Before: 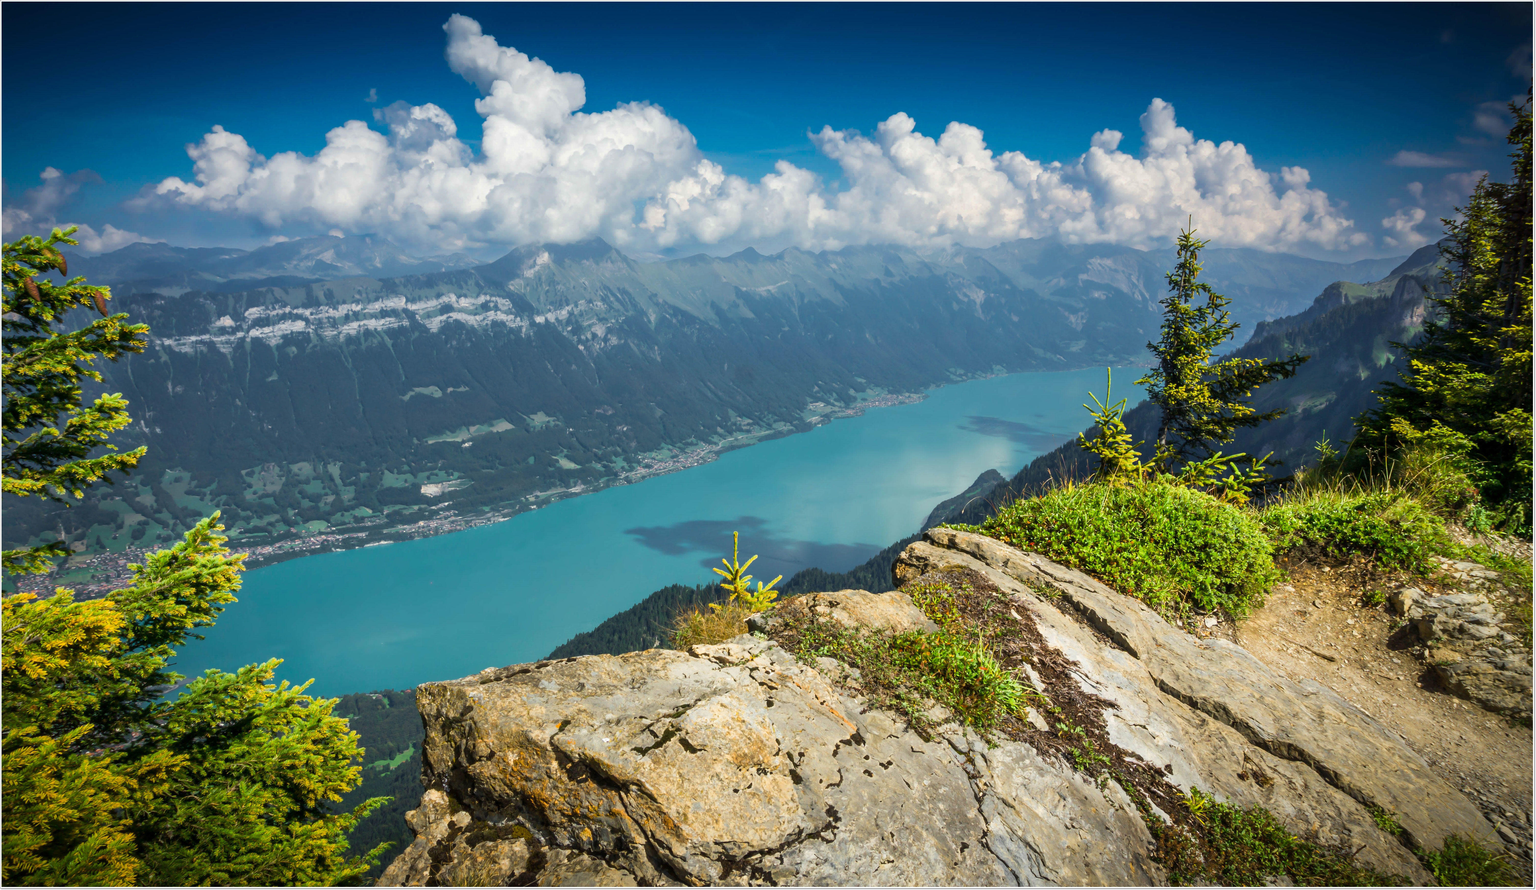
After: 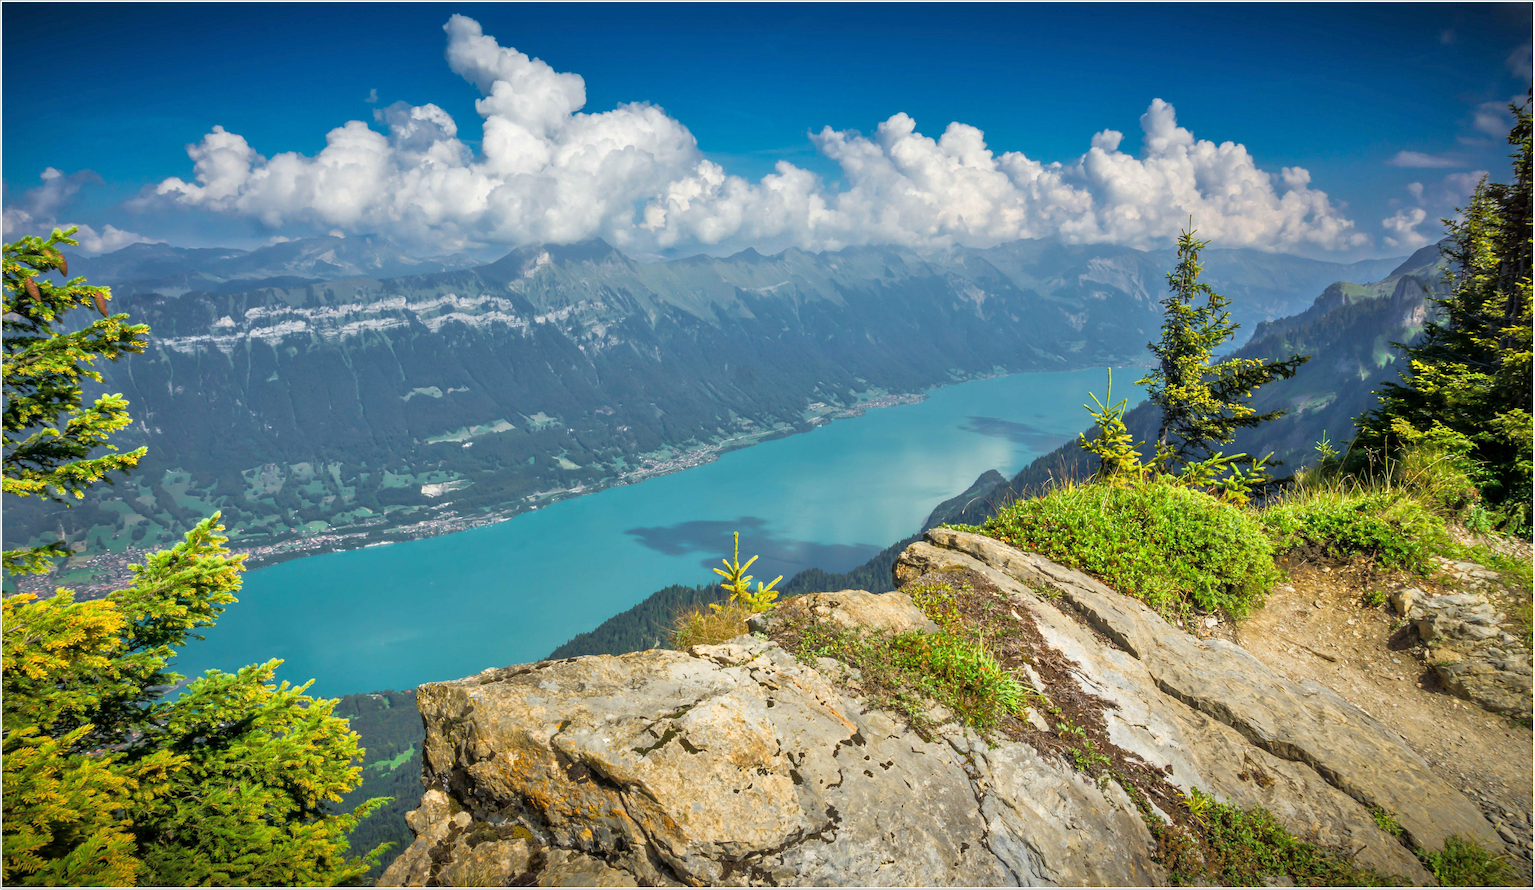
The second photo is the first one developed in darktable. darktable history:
tone equalizer: -7 EV 0.158 EV, -6 EV 0.578 EV, -5 EV 1.18 EV, -4 EV 1.3 EV, -3 EV 1.12 EV, -2 EV 0.6 EV, -1 EV 0.16 EV
